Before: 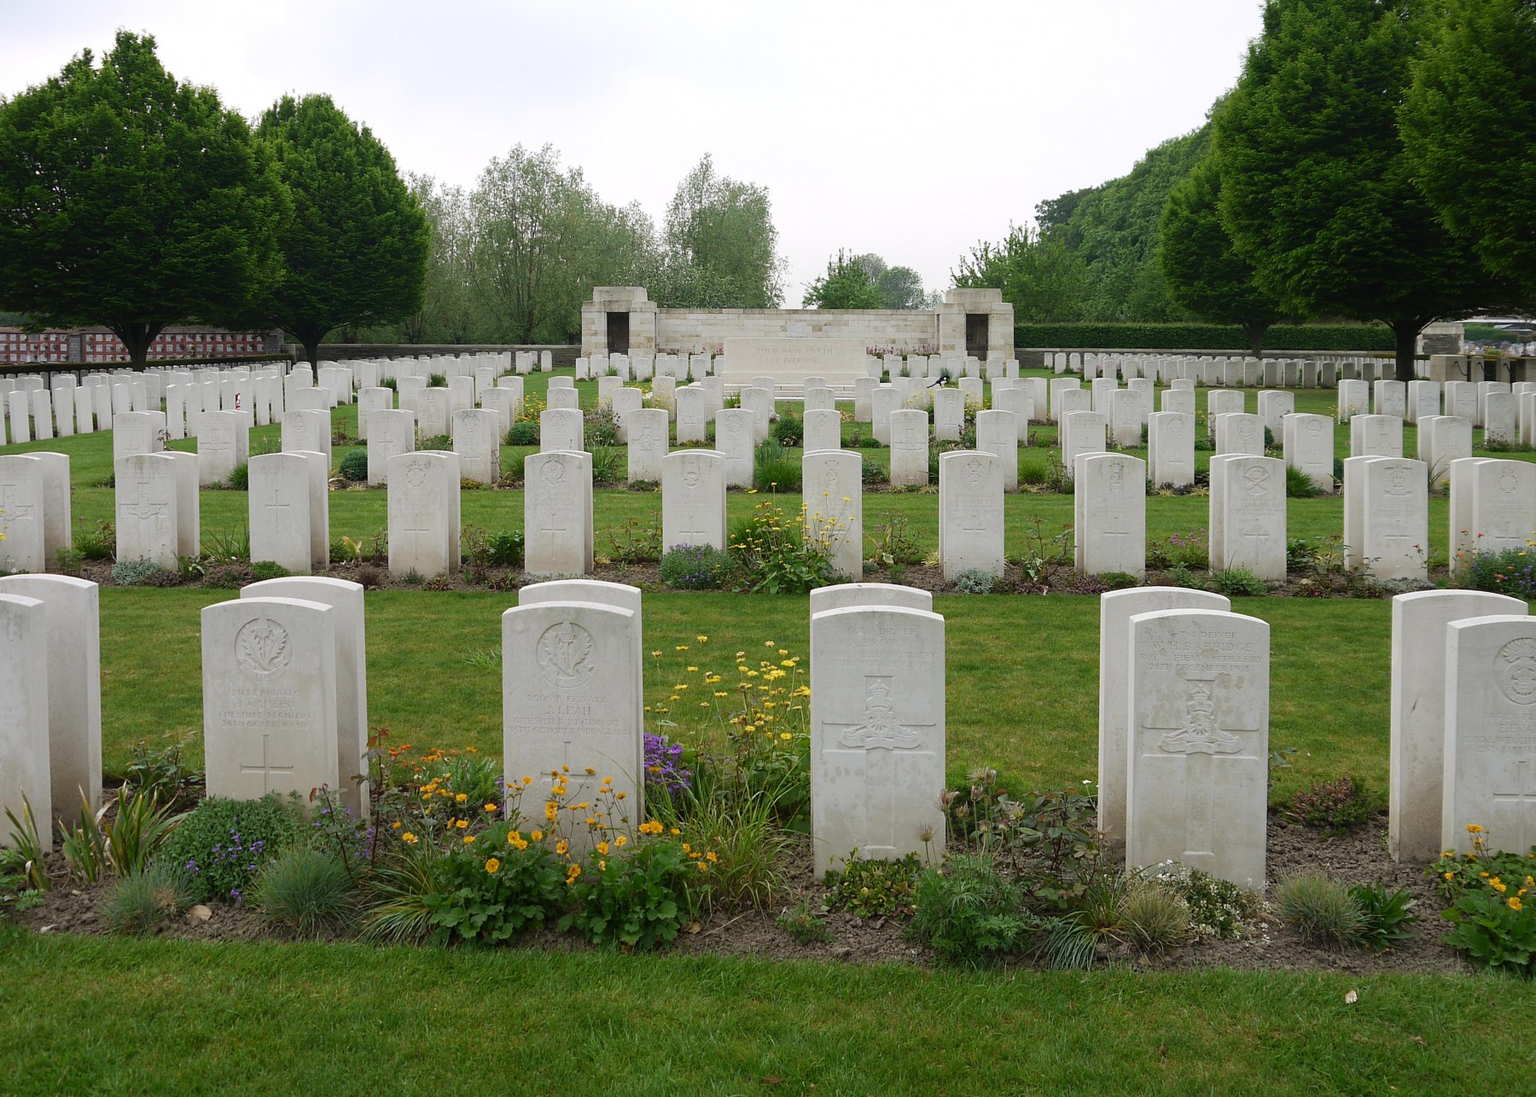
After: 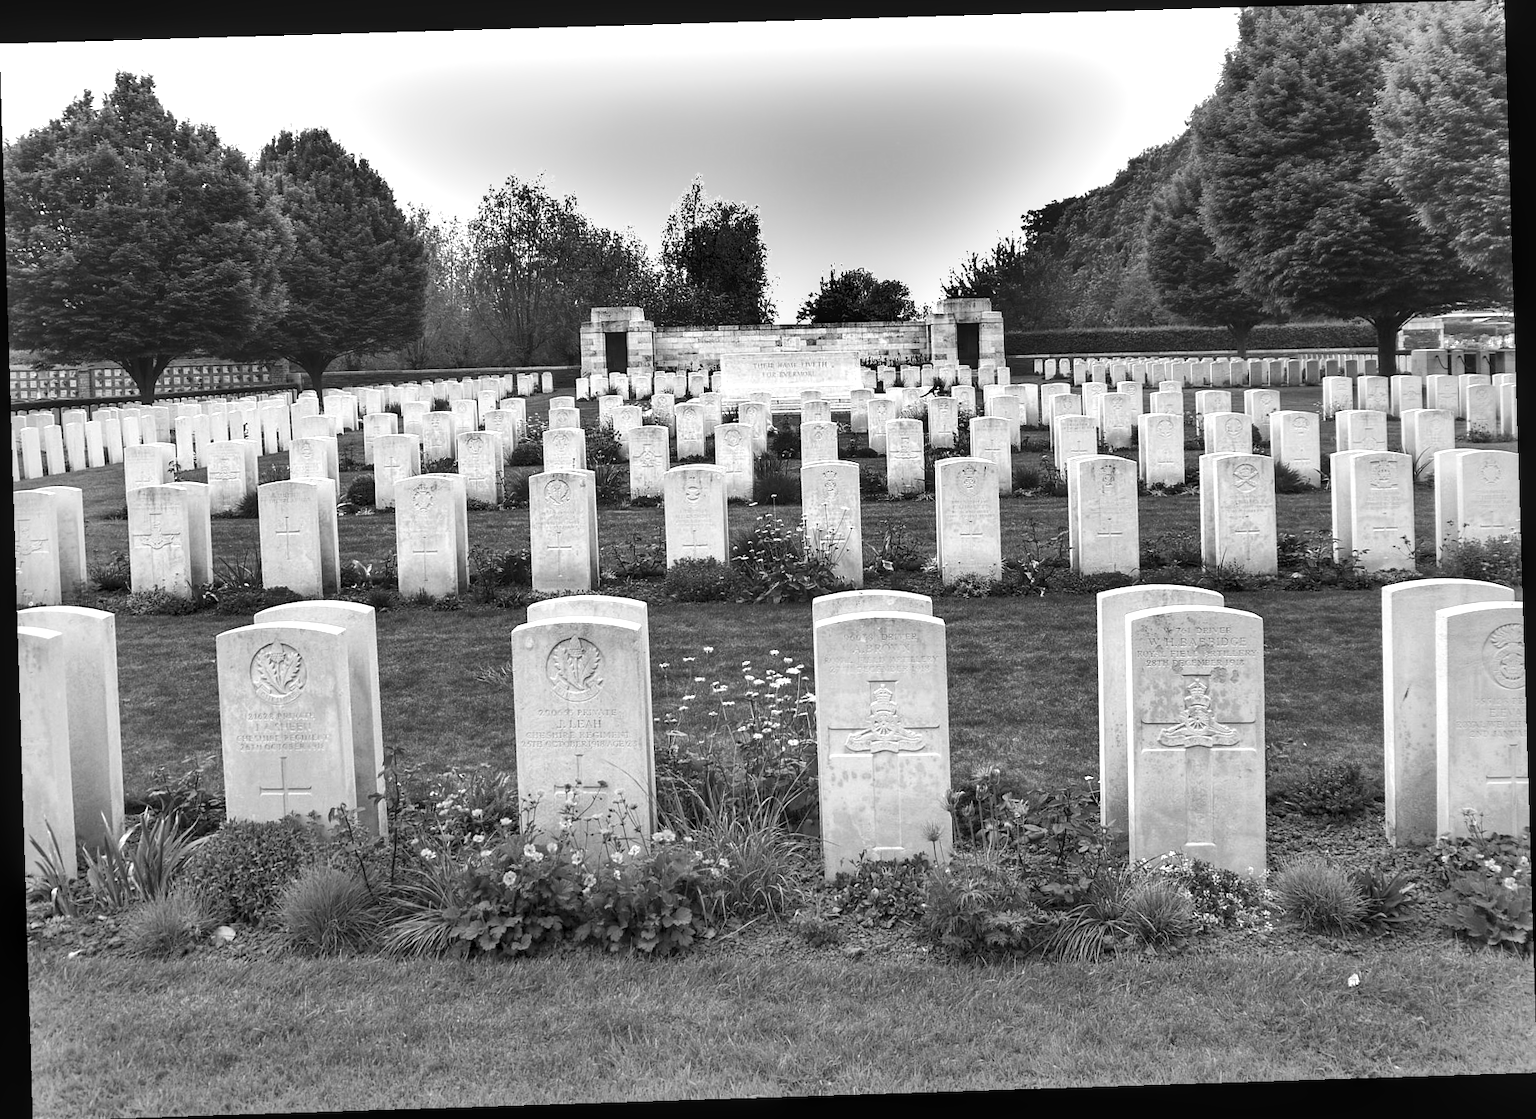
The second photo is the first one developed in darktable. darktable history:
monochrome: on, module defaults
shadows and highlights: shadows 80.73, white point adjustment -9.07, highlights -61.46, soften with gaussian
exposure: black level correction 0, exposure 1.3 EV, compensate exposure bias true, compensate highlight preservation false
local contrast: detail 130%
rotate and perspective: rotation -1.77°, lens shift (horizontal) 0.004, automatic cropping off
